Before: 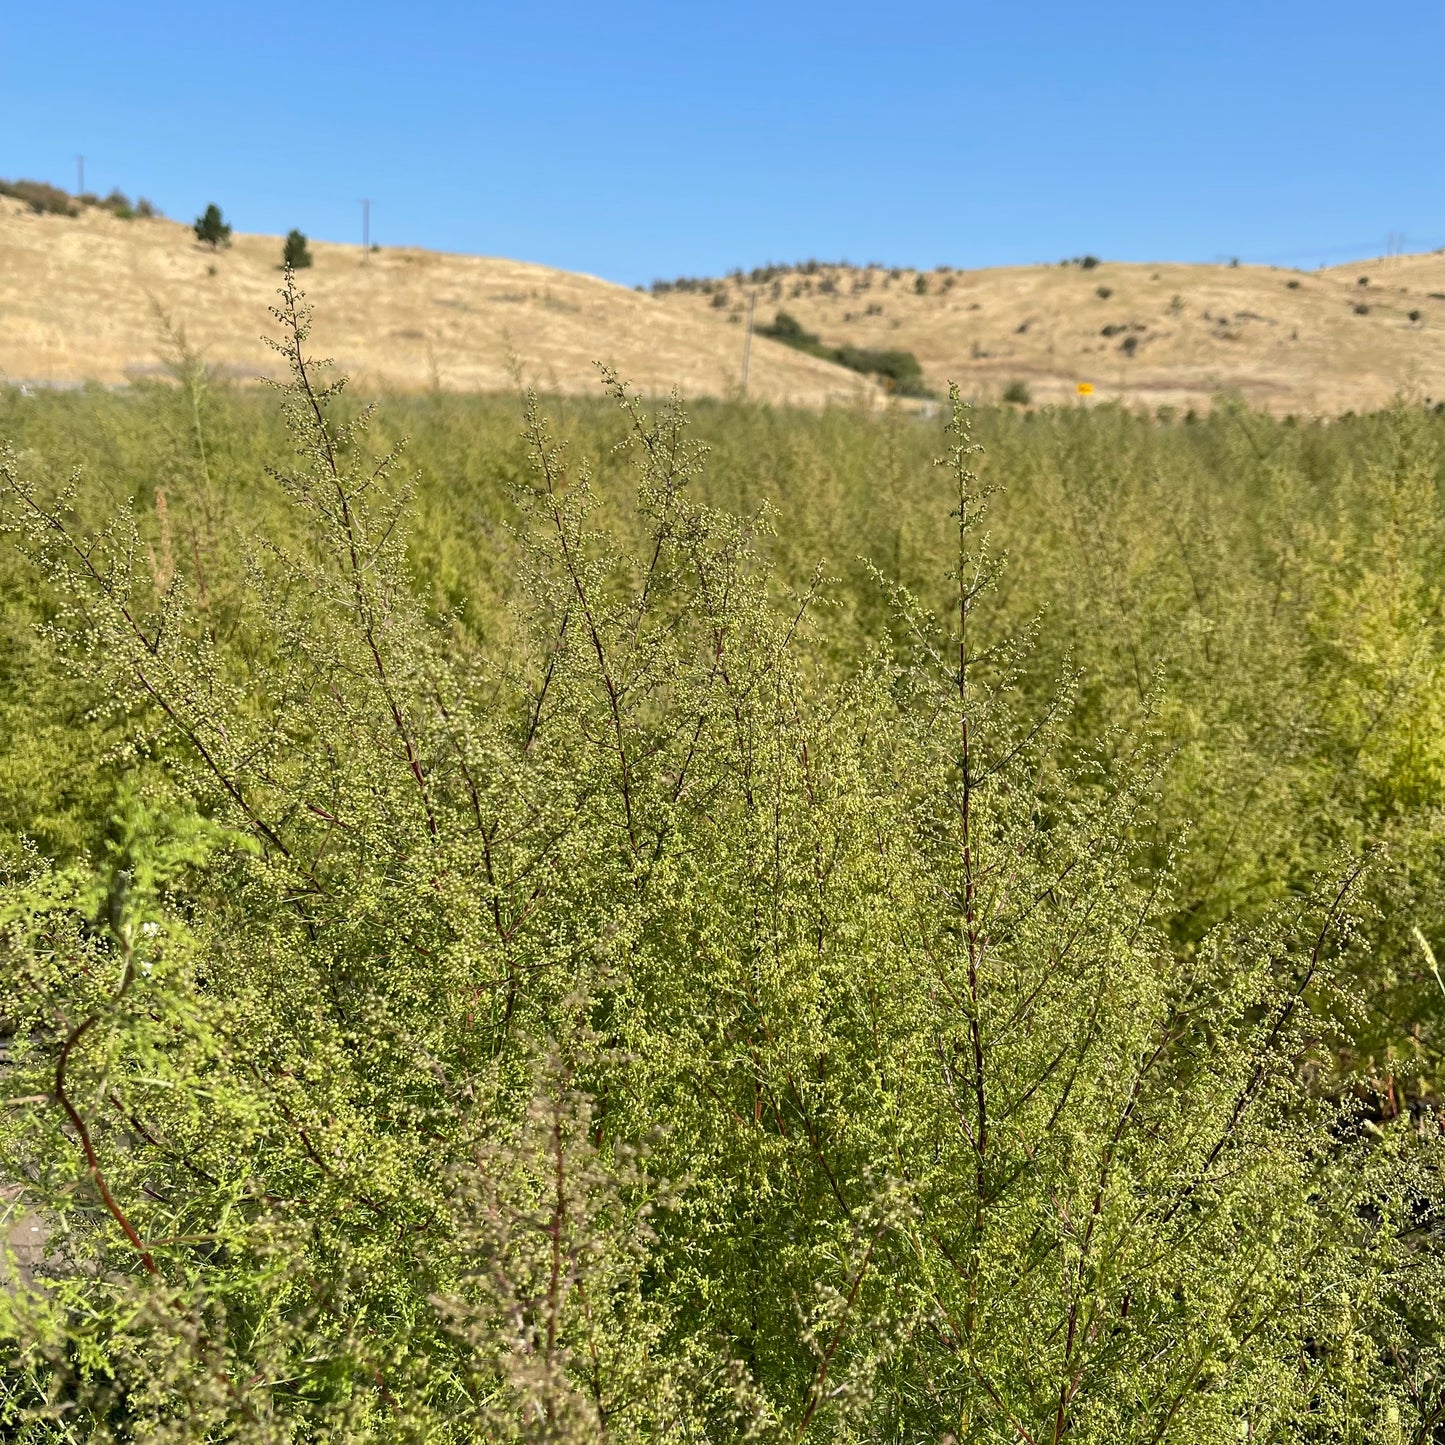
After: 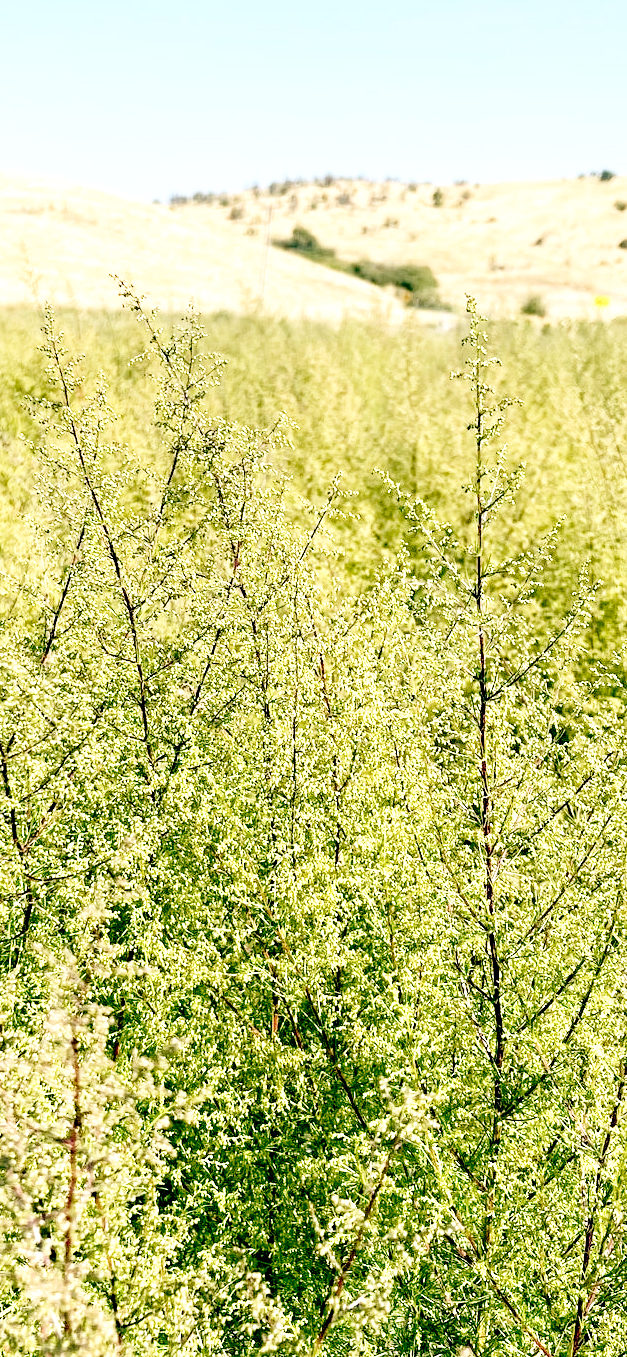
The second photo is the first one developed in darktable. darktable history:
crop: left 33.452%, top 6.025%, right 23.155%
tone equalizer: -8 EV -0.417 EV, -7 EV -0.389 EV, -6 EV -0.333 EV, -5 EV -0.222 EV, -3 EV 0.222 EV, -2 EV 0.333 EV, -1 EV 0.389 EV, +0 EV 0.417 EV, edges refinement/feathering 500, mask exposure compensation -1.57 EV, preserve details no
exposure: black level correction -0.002, exposure 0.54 EV, compensate highlight preservation false
base curve: curves: ch0 [(0, 0) (0.008, 0.007) (0.022, 0.029) (0.048, 0.089) (0.092, 0.197) (0.191, 0.399) (0.275, 0.534) (0.357, 0.65) (0.477, 0.78) (0.542, 0.833) (0.799, 0.973) (1, 1)], preserve colors none
color balance: lift [0.975, 0.993, 1, 1.015], gamma [1.1, 1, 1, 0.945], gain [1, 1.04, 1, 0.95]
